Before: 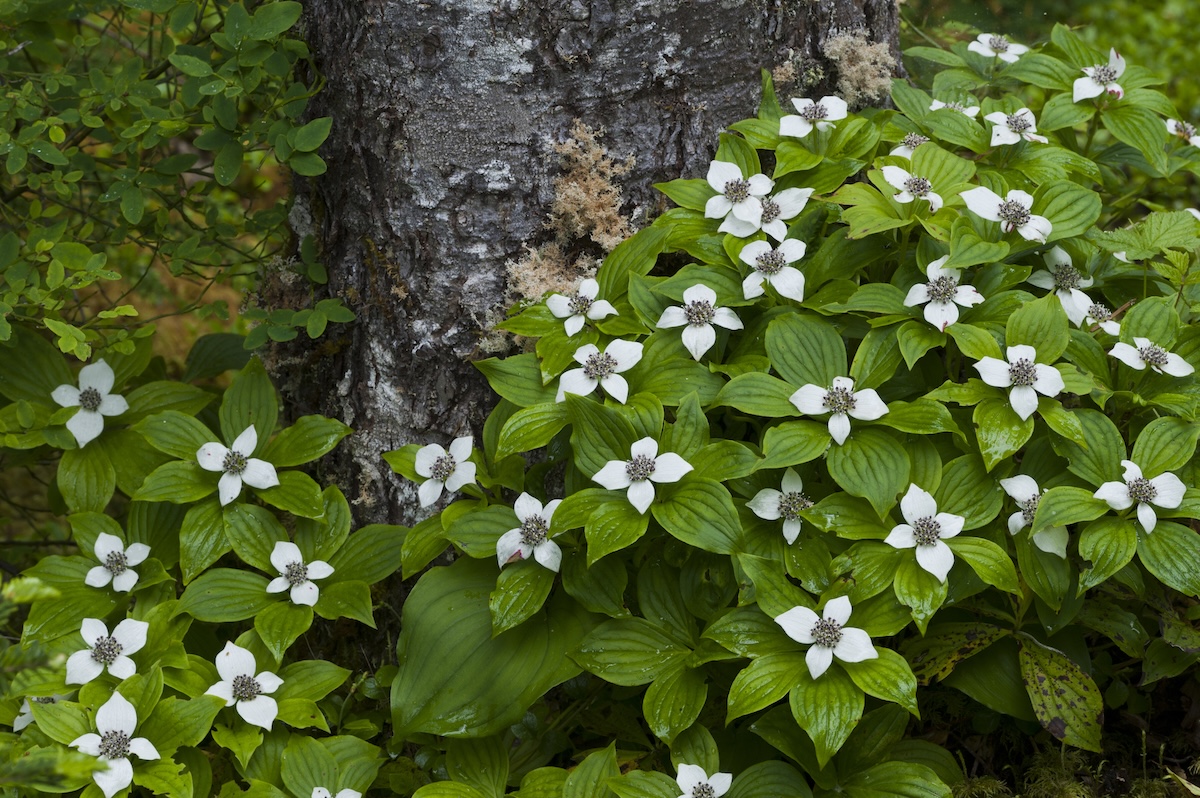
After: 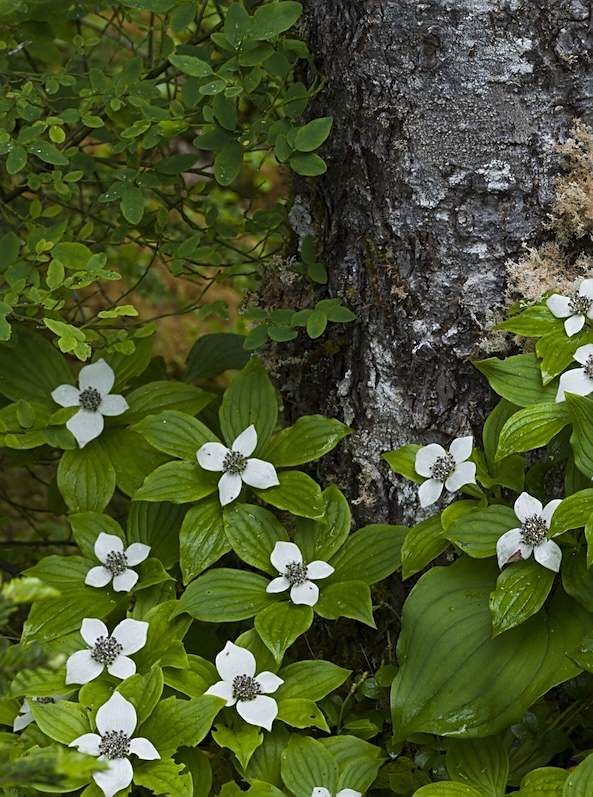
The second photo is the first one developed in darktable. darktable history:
sharpen: on, module defaults
crop and rotate: left 0.059%, top 0%, right 50.46%
